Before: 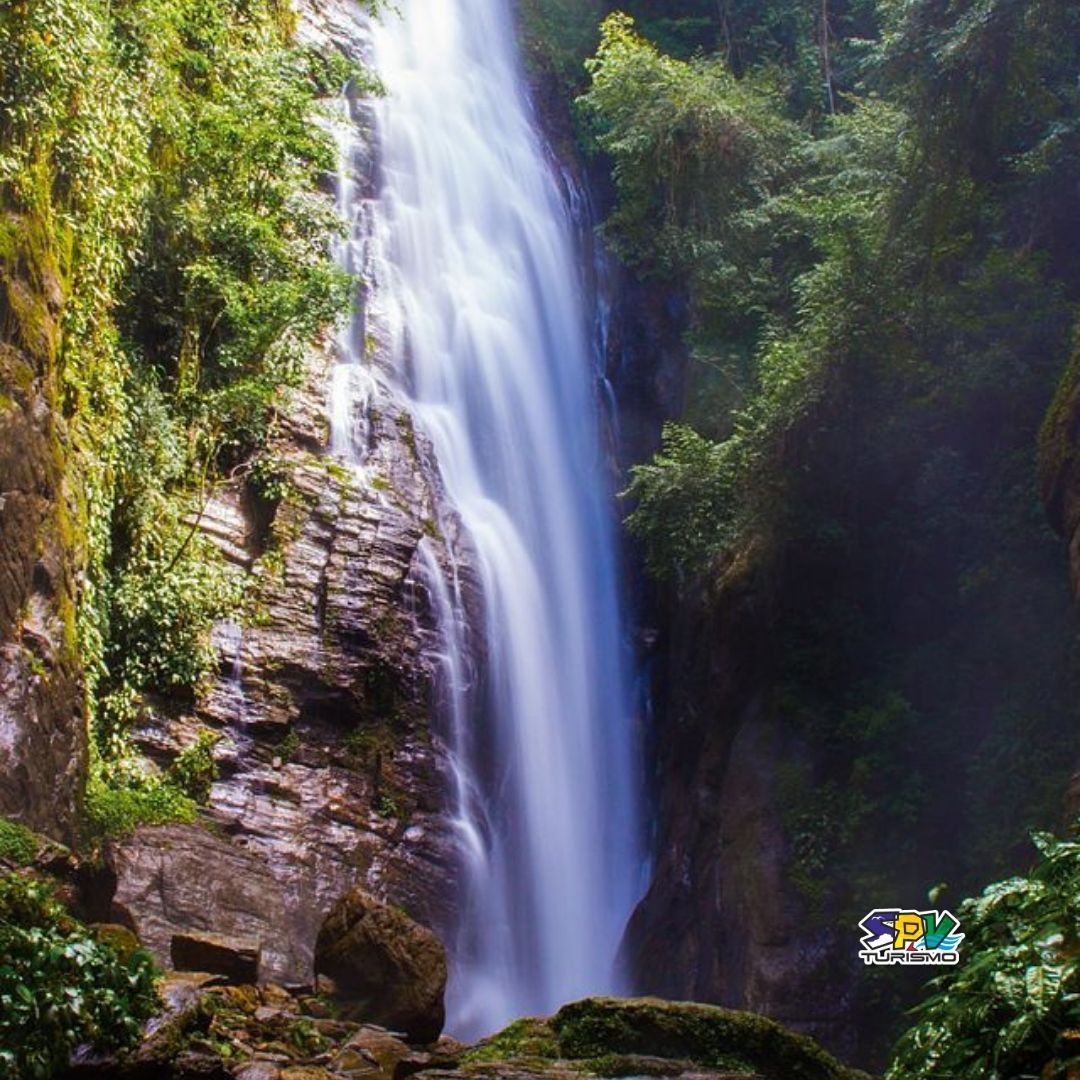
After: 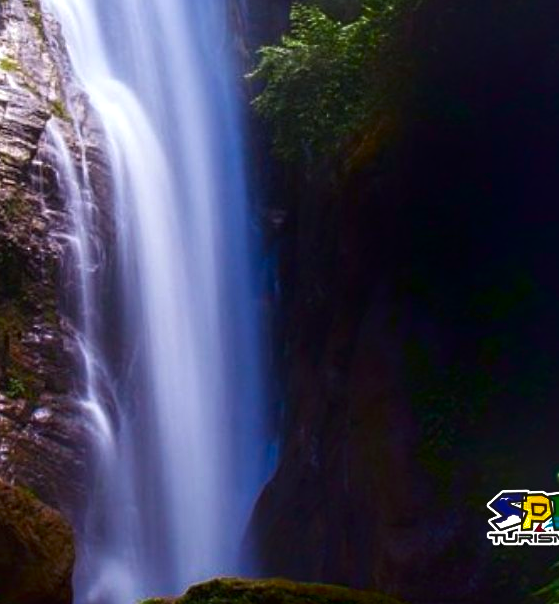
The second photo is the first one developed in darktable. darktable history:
crop: left 34.479%, top 38.822%, right 13.718%, bottom 5.172%
exposure: exposure 0.3 EV, compensate highlight preservation false
shadows and highlights: shadows -90, highlights 90, soften with gaussian
